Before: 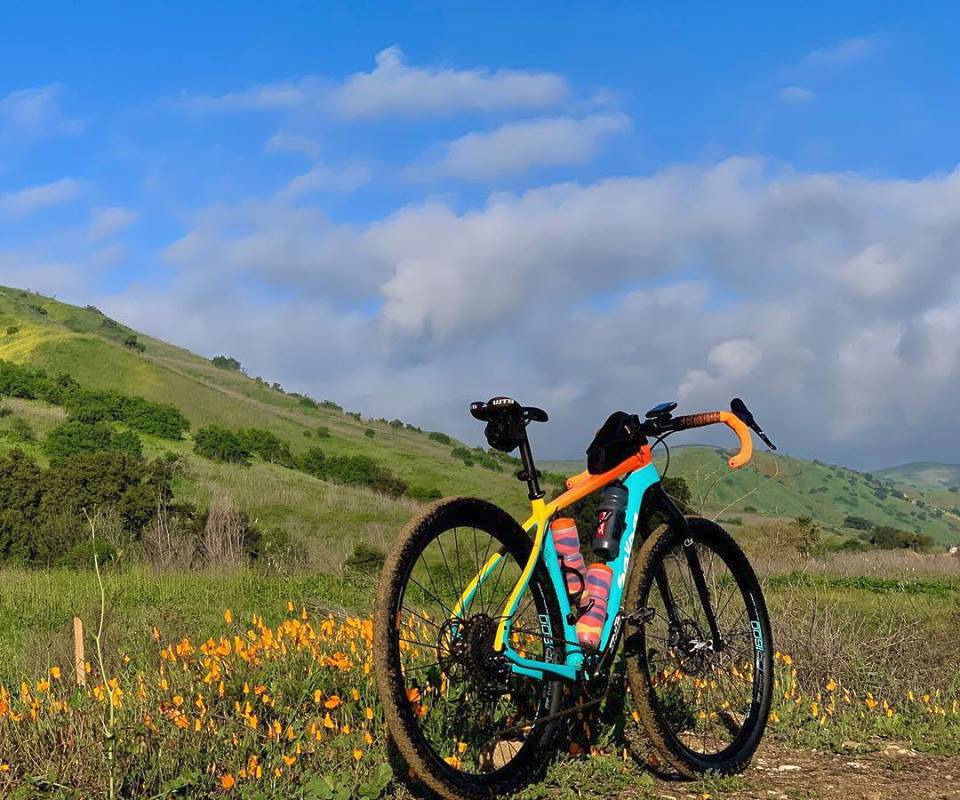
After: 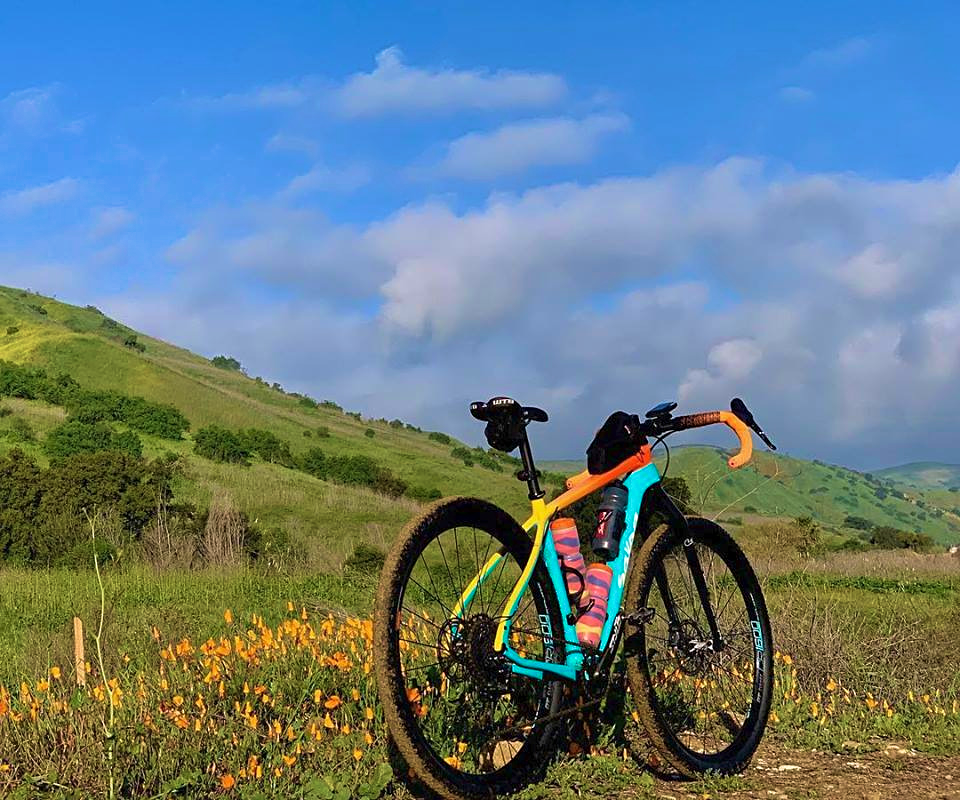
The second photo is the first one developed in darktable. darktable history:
sharpen: amount 0.212
velvia: strength 44.37%
